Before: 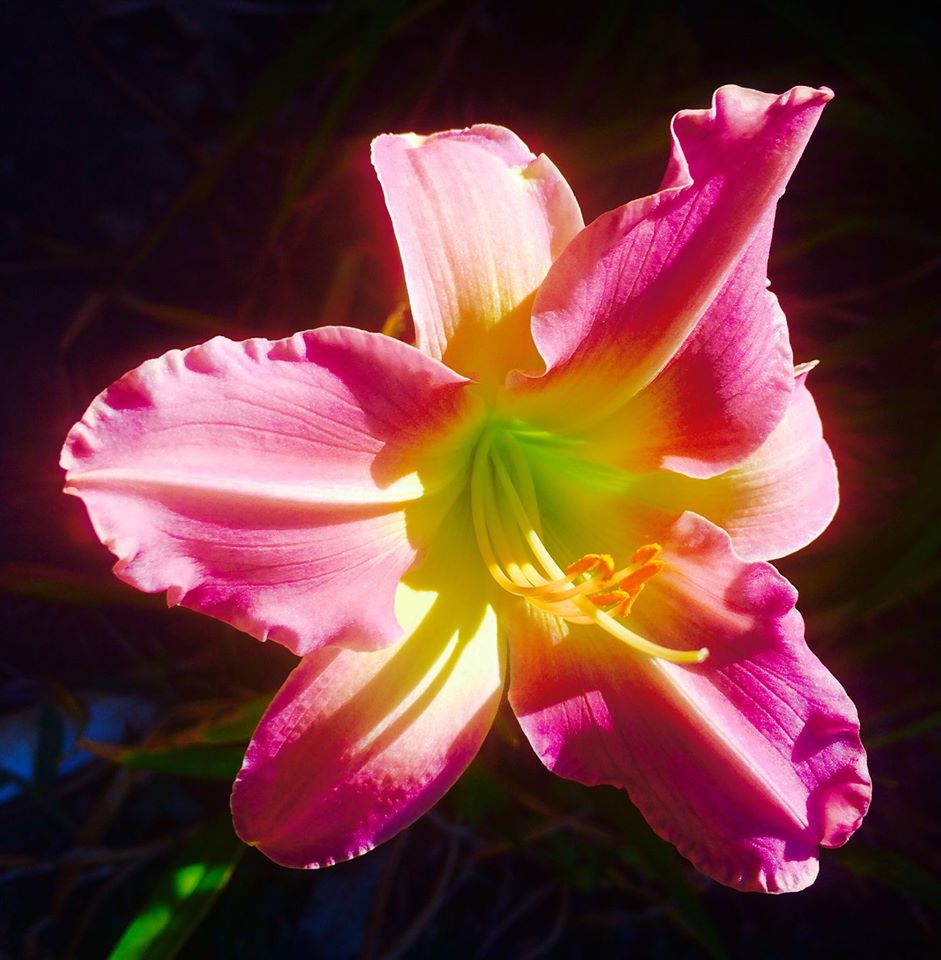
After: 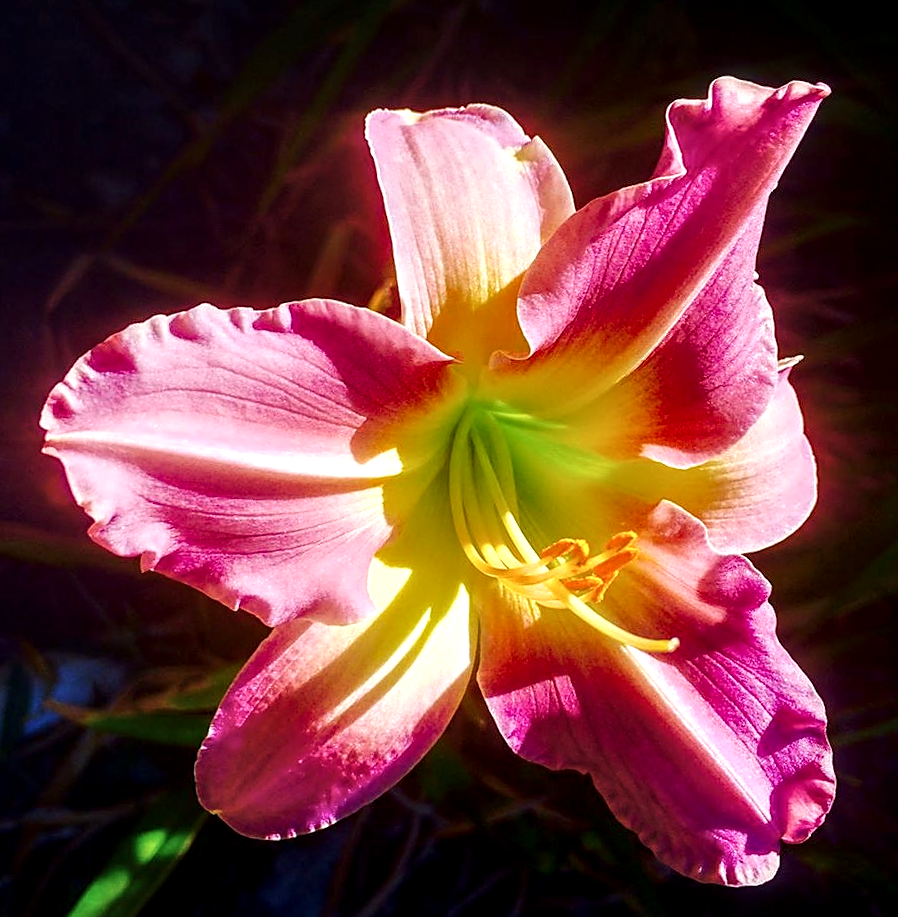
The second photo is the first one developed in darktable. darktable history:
contrast brightness saturation: contrast 0.079, saturation 0.016
crop and rotate: angle -2.69°
sharpen: amount 0.493
local contrast: highlights 60%, shadows 59%, detail 160%
